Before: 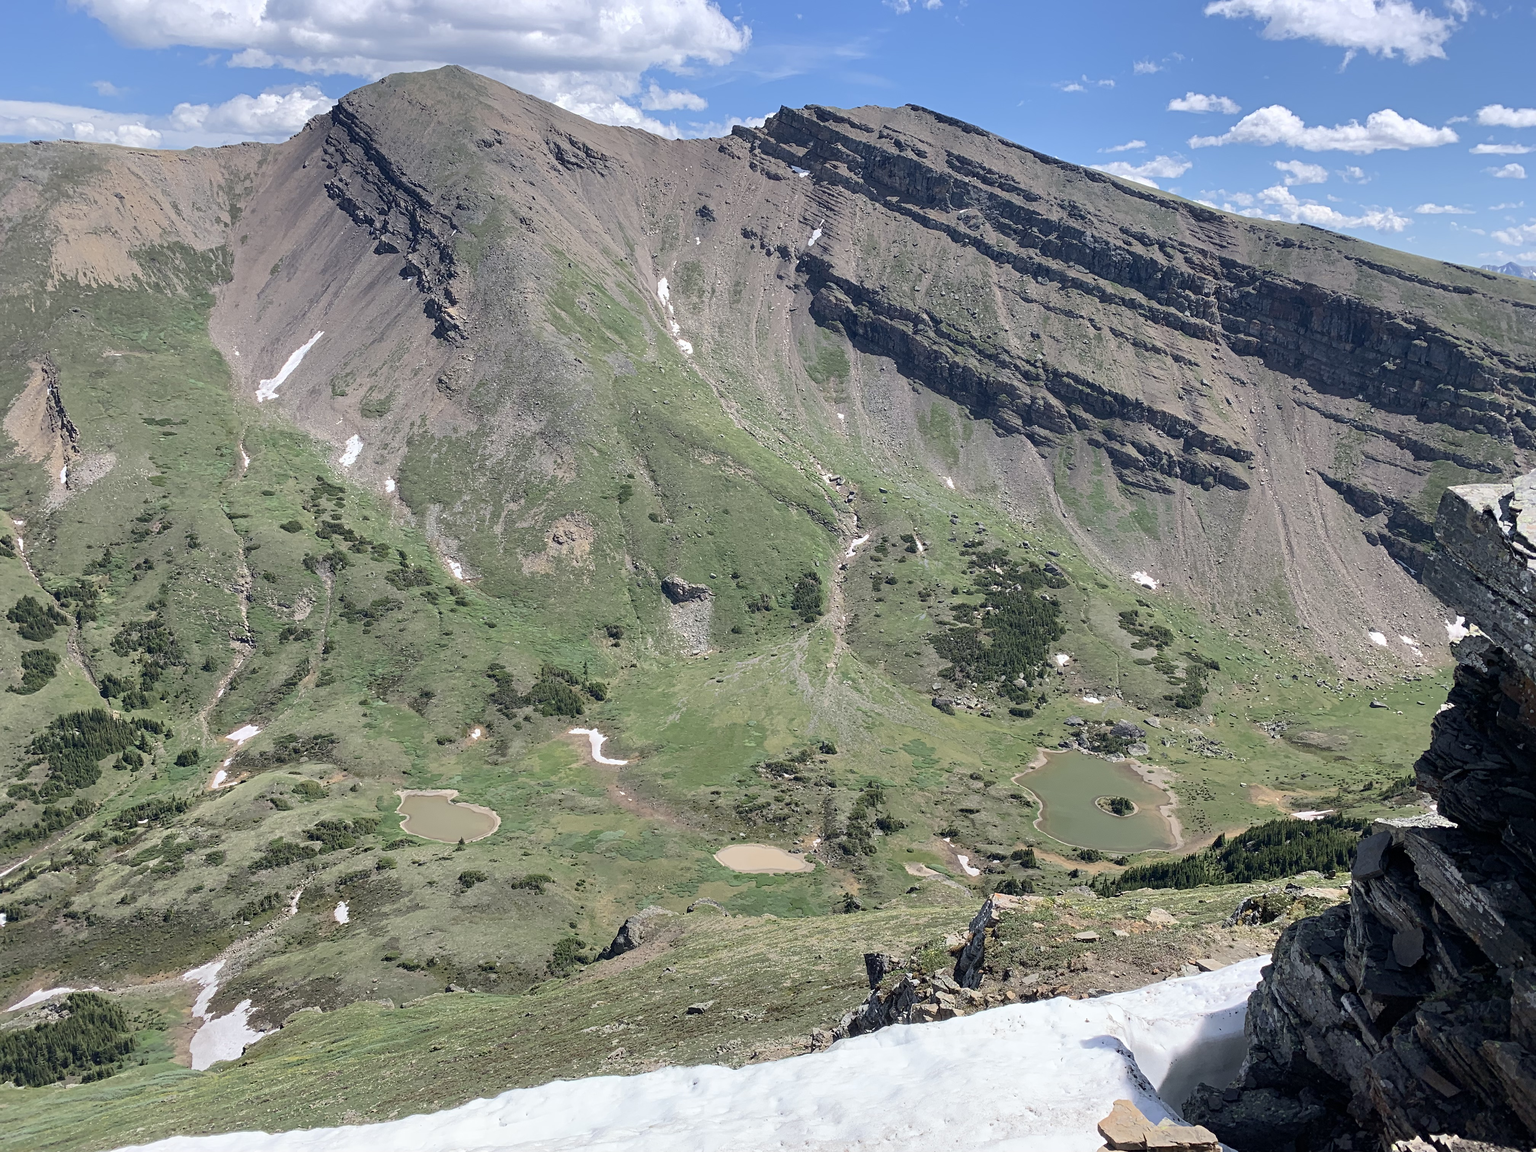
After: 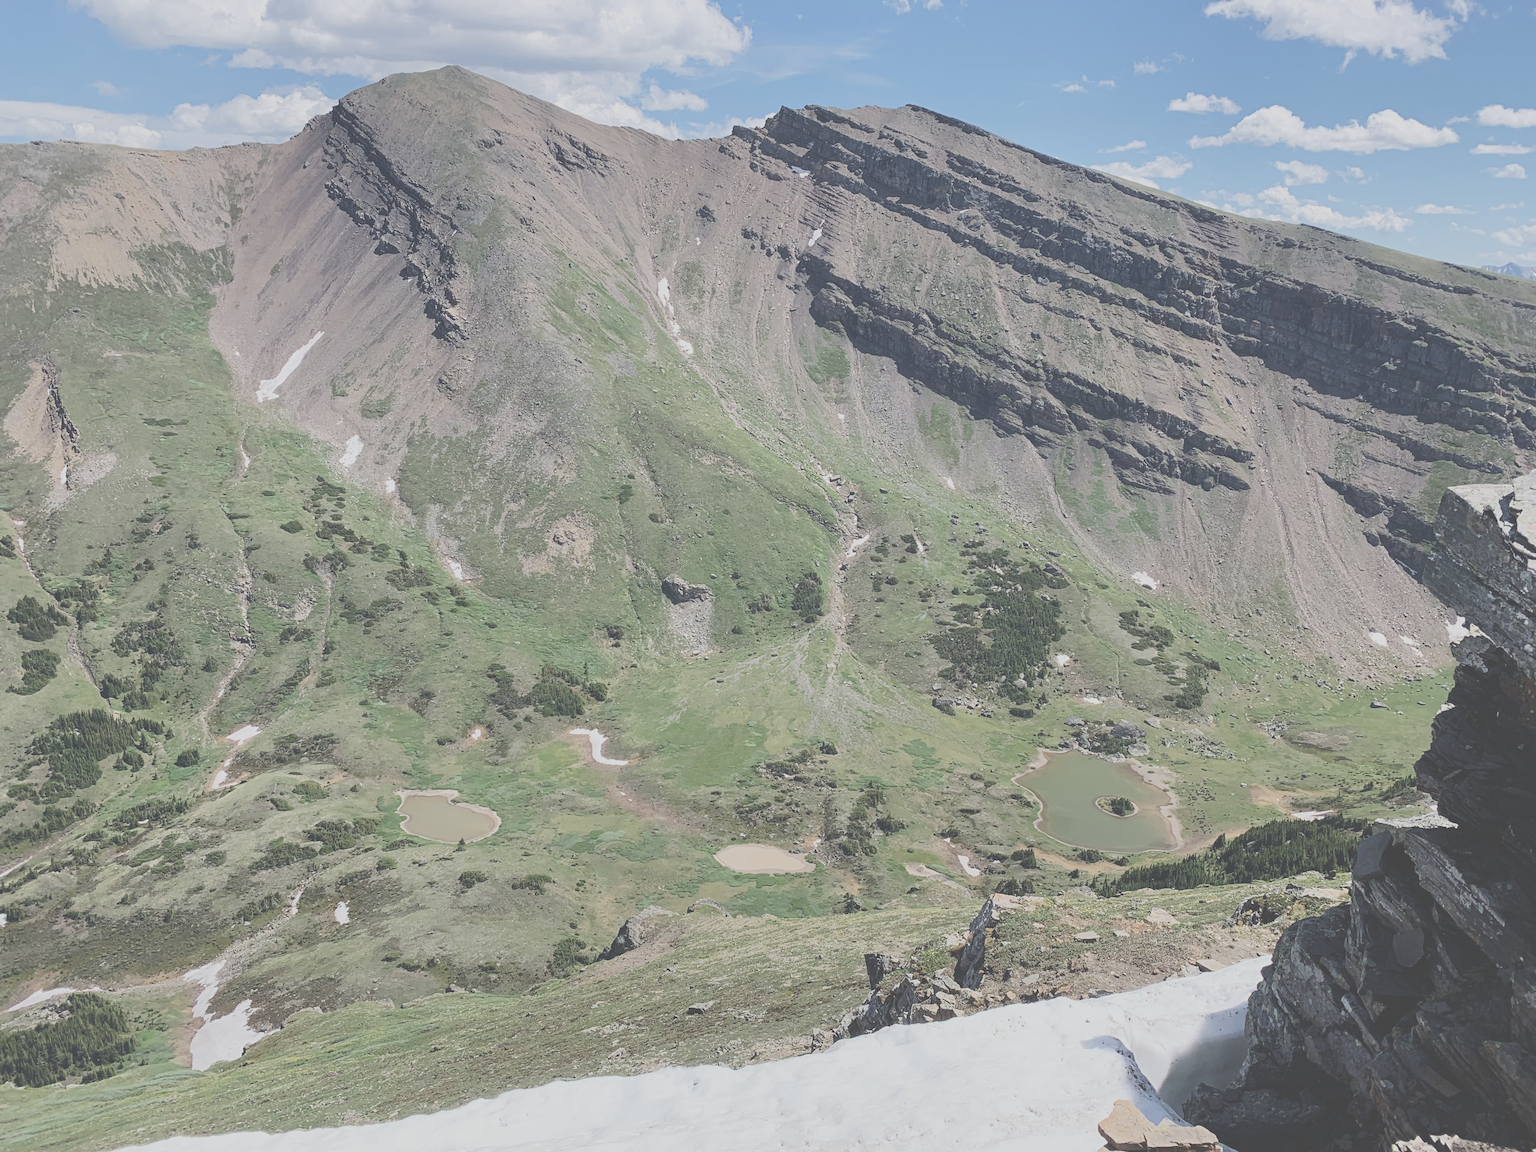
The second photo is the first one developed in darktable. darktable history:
sigmoid: skew -0.2, preserve hue 0%, red attenuation 0.1, red rotation 0.035, green attenuation 0.1, green rotation -0.017, blue attenuation 0.15, blue rotation -0.052, base primaries Rec2020
exposure: black level correction -0.087, compensate highlight preservation false
